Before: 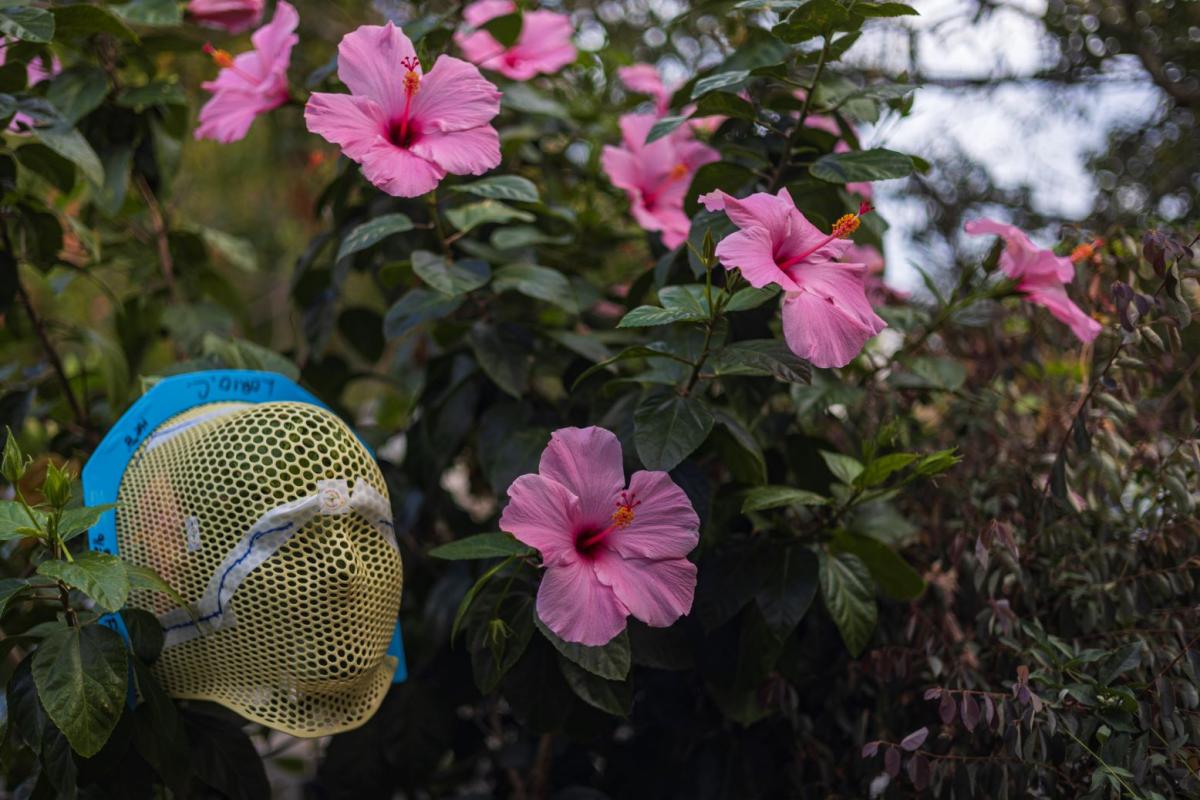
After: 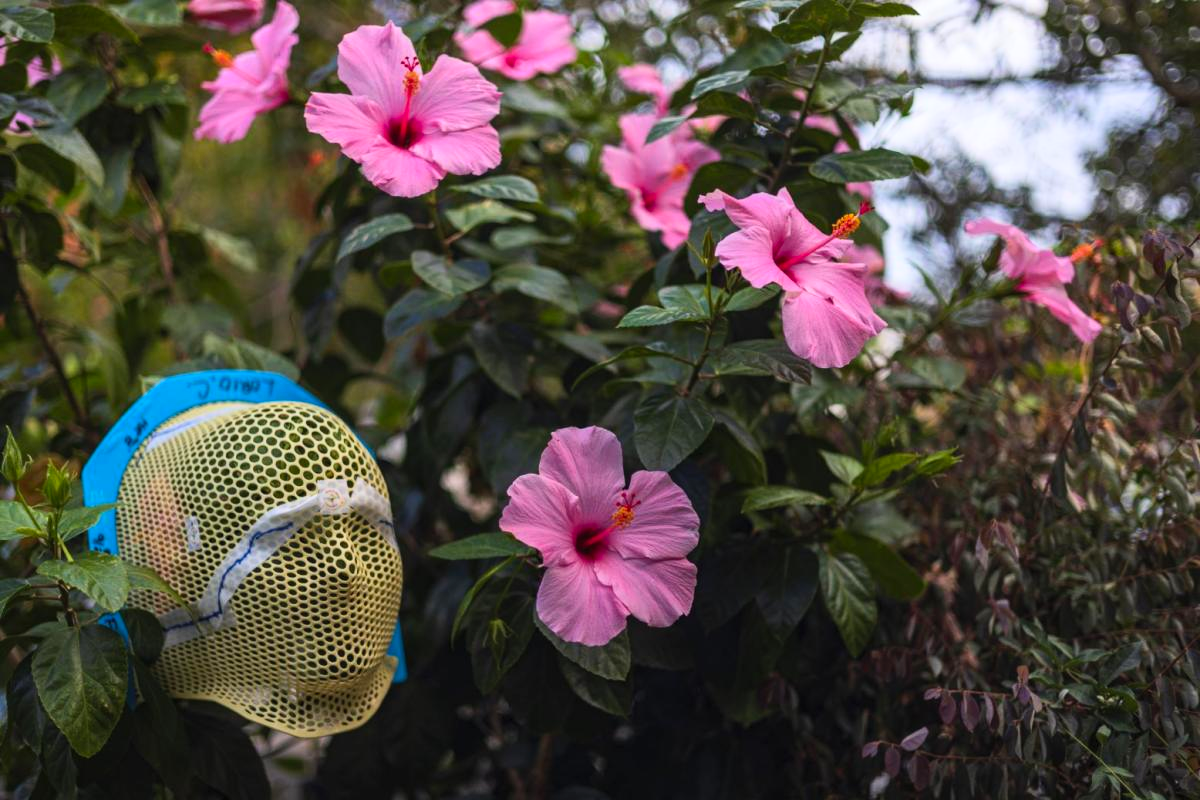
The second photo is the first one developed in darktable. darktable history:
contrast brightness saturation: contrast 0.201, brightness 0.164, saturation 0.216
